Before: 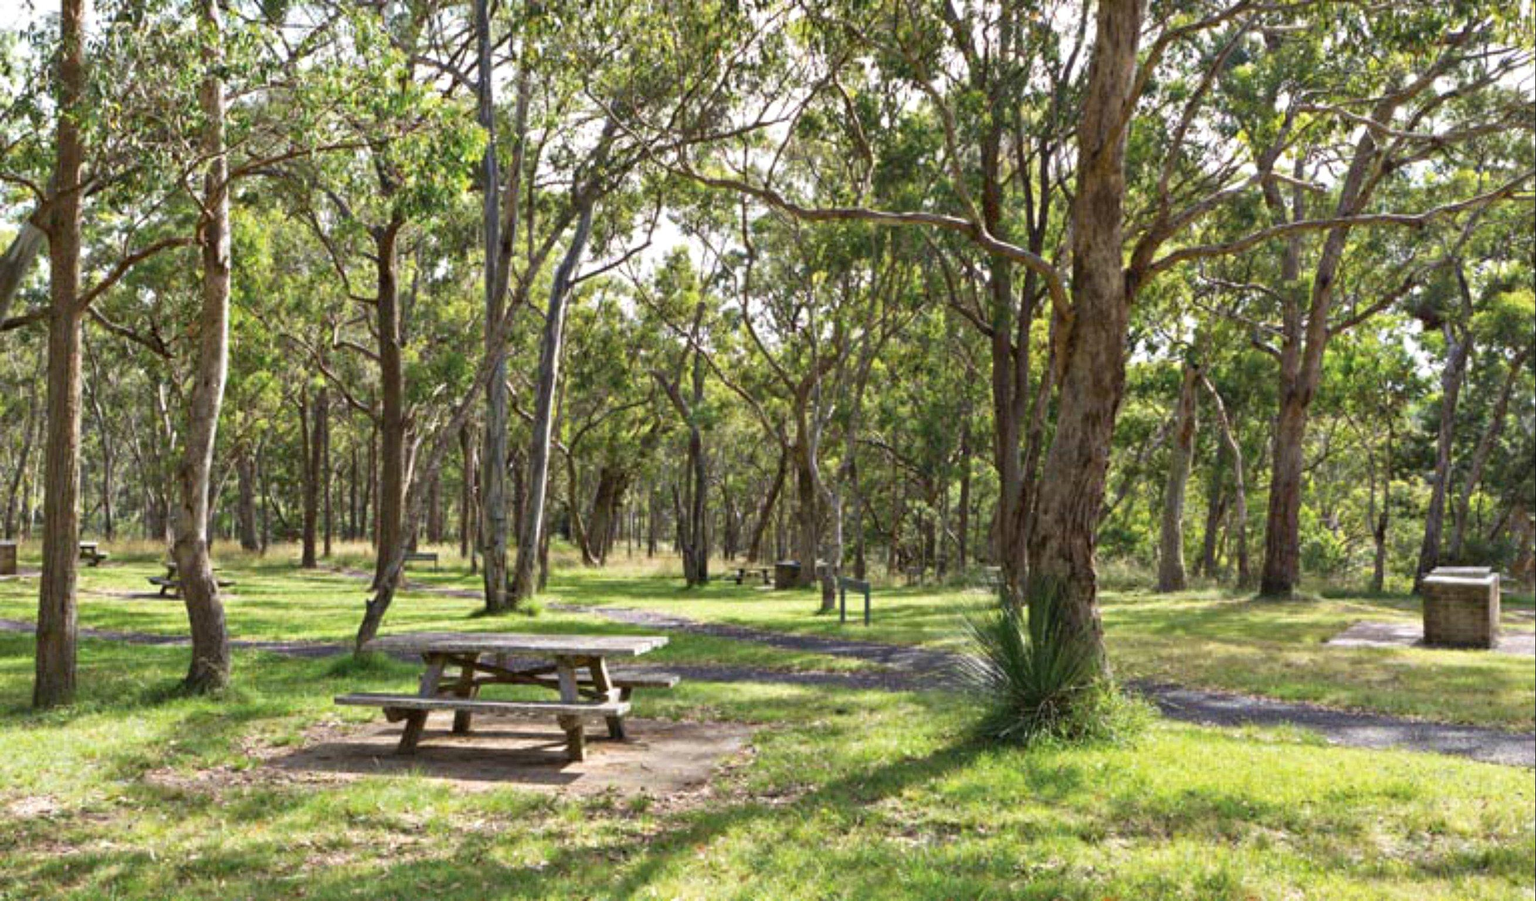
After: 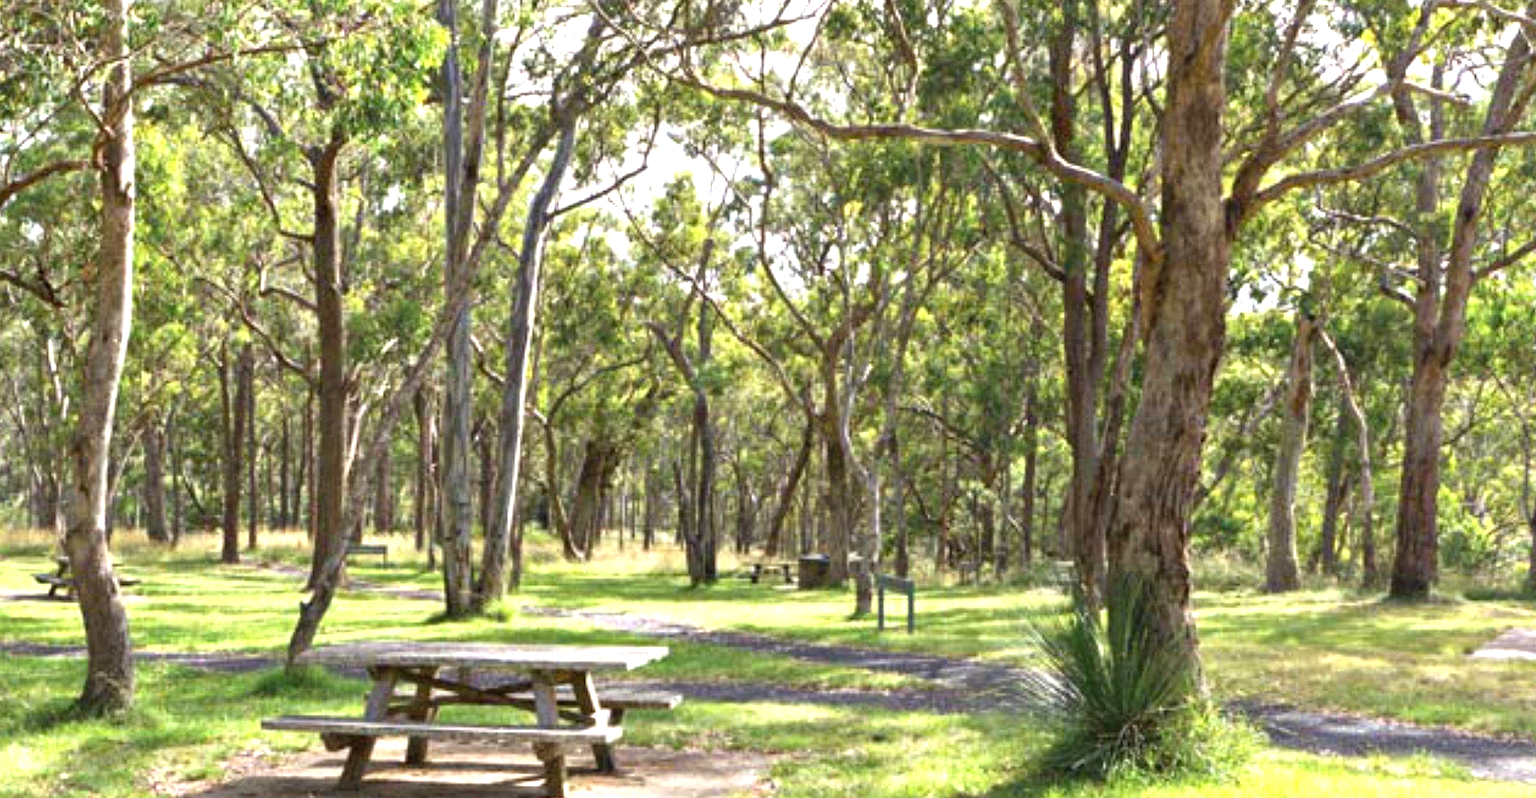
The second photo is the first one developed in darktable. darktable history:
crop: left 7.856%, top 11.836%, right 10.12%, bottom 15.387%
exposure: exposure 0.74 EV, compensate highlight preservation false
